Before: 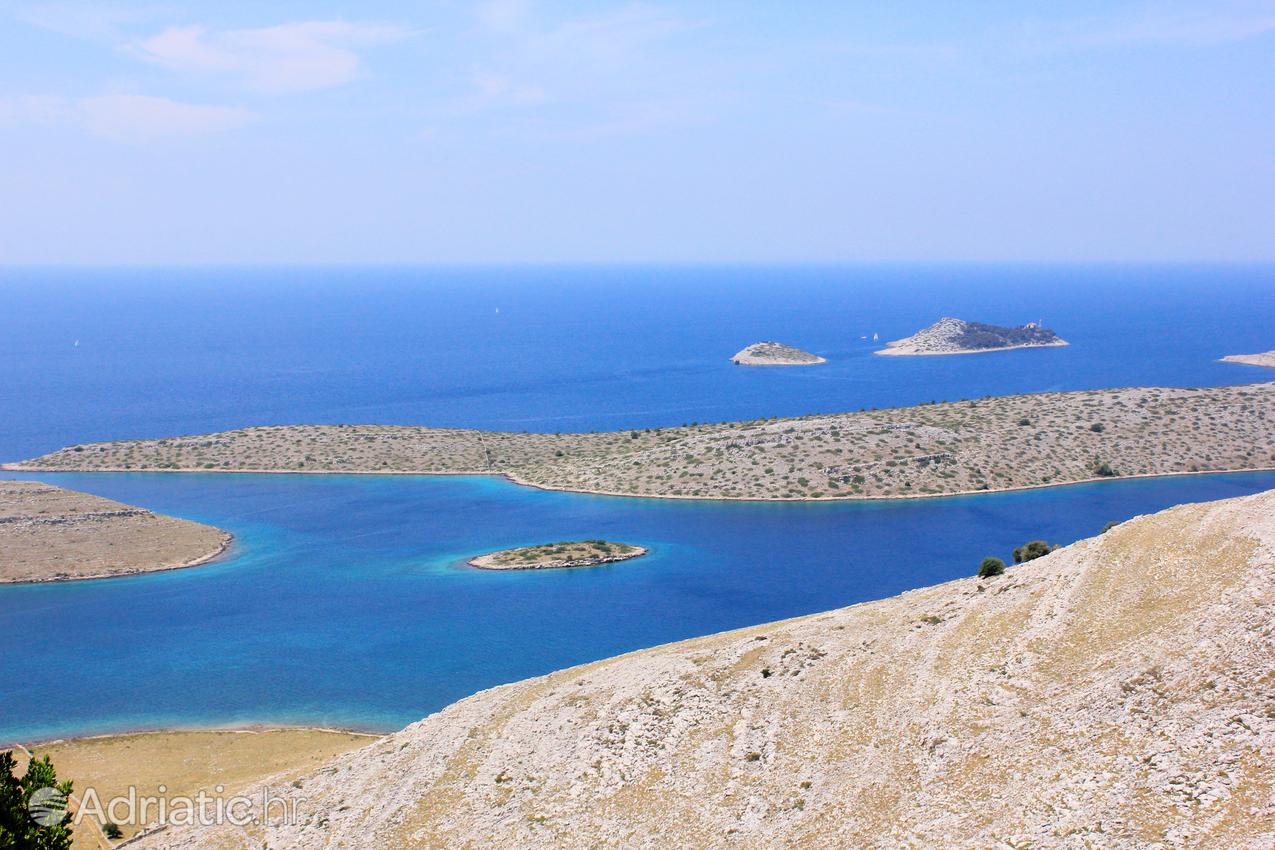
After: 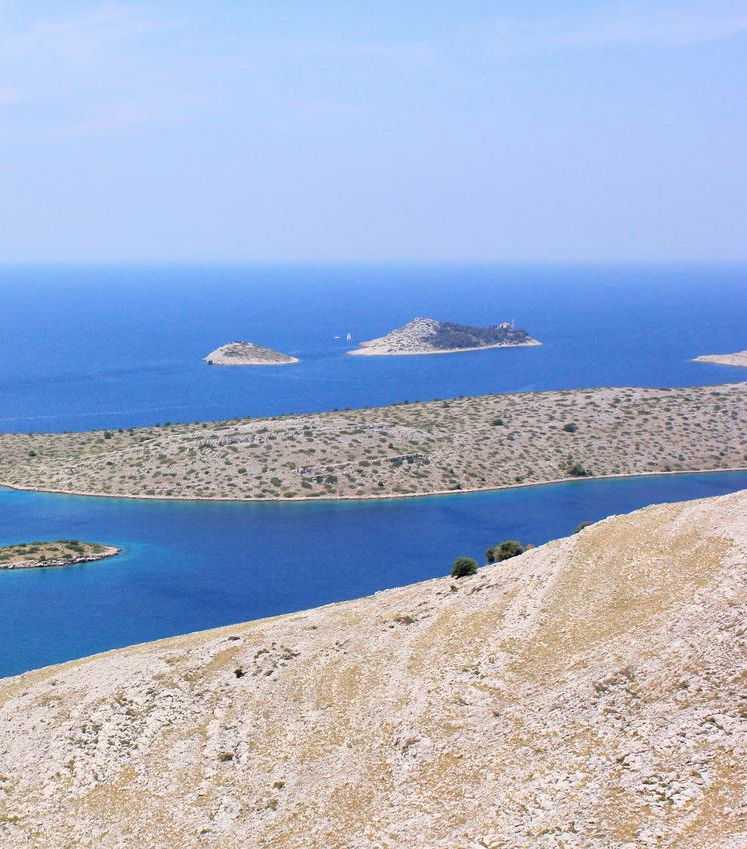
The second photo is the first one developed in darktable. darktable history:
contrast brightness saturation: saturation -0.05
crop: left 41.402%
